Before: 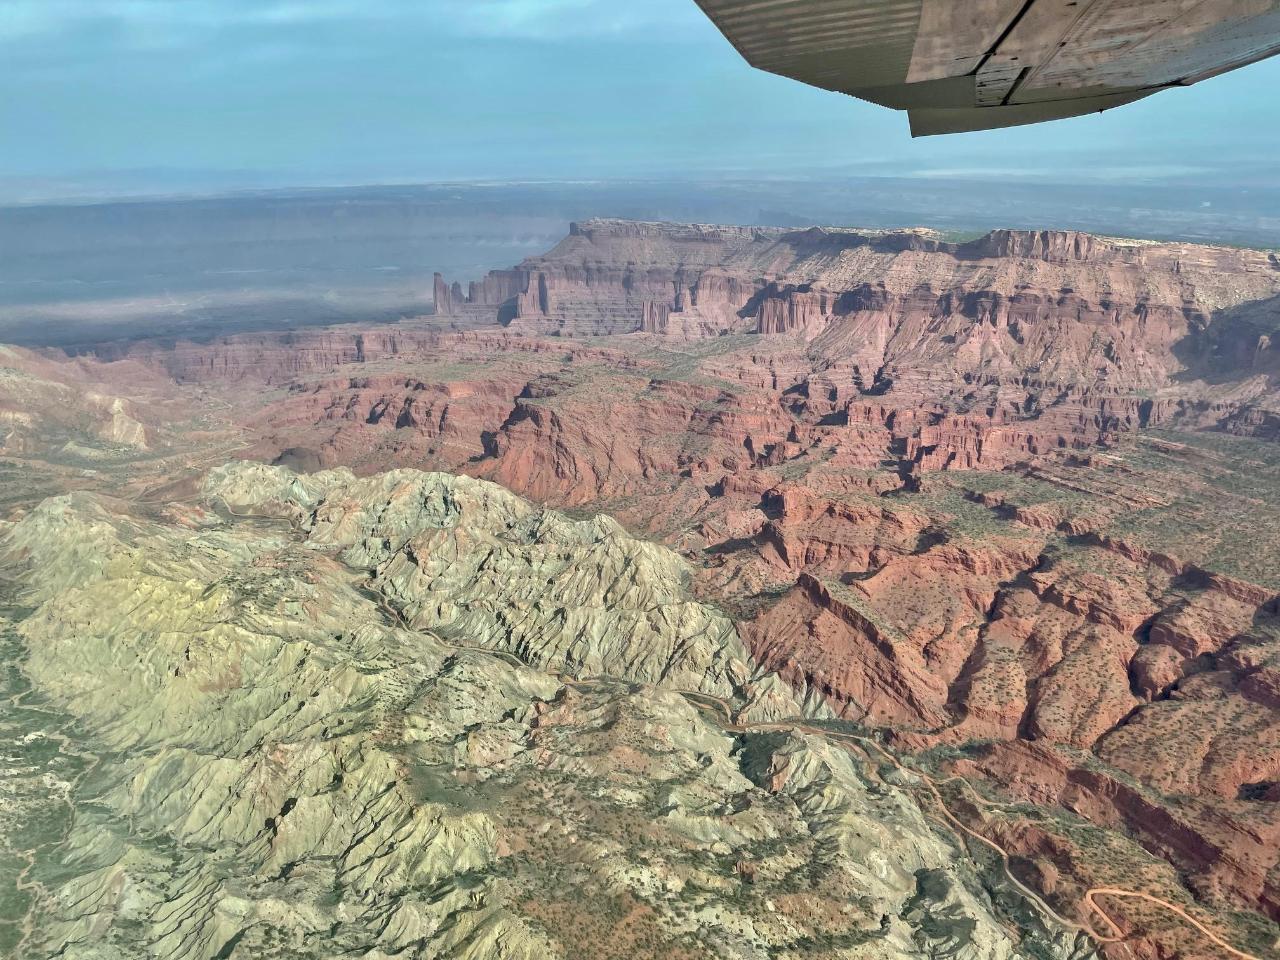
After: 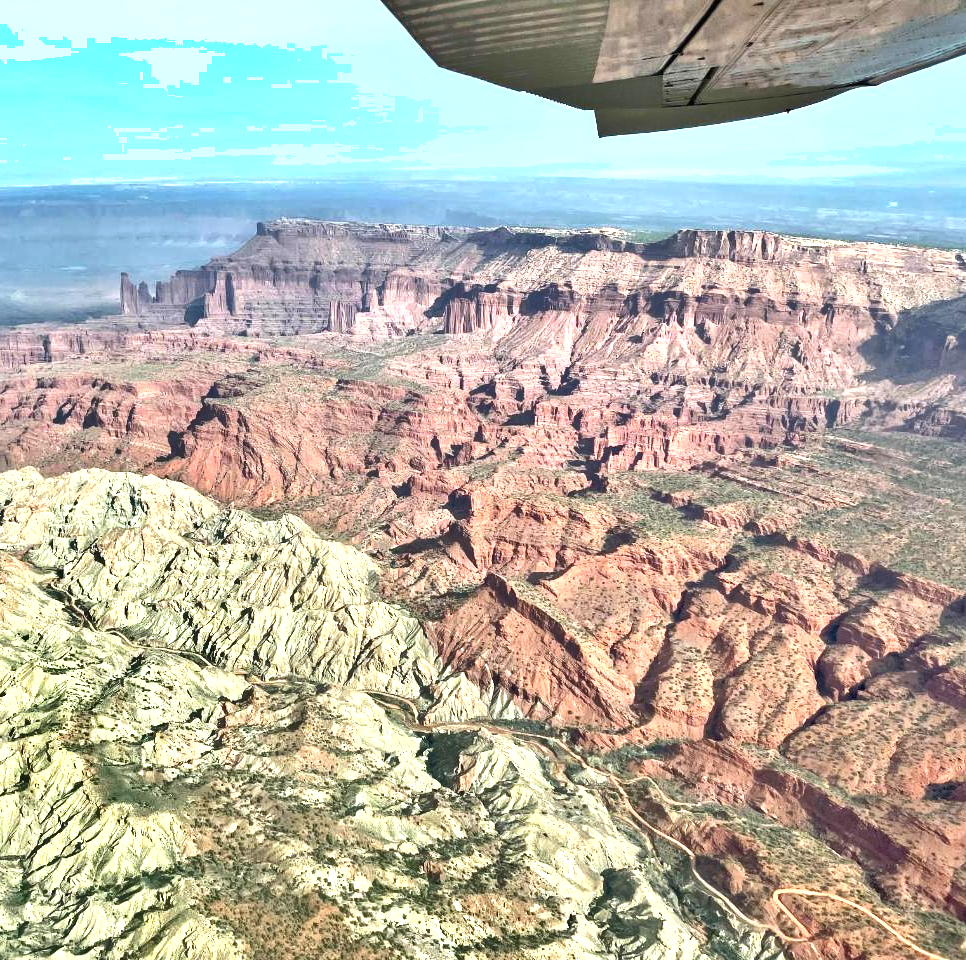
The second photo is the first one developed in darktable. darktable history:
exposure: black level correction 0, exposure 1.095 EV, compensate highlight preservation false
crop and rotate: left 24.511%
shadows and highlights: shadows 52.46, soften with gaussian
